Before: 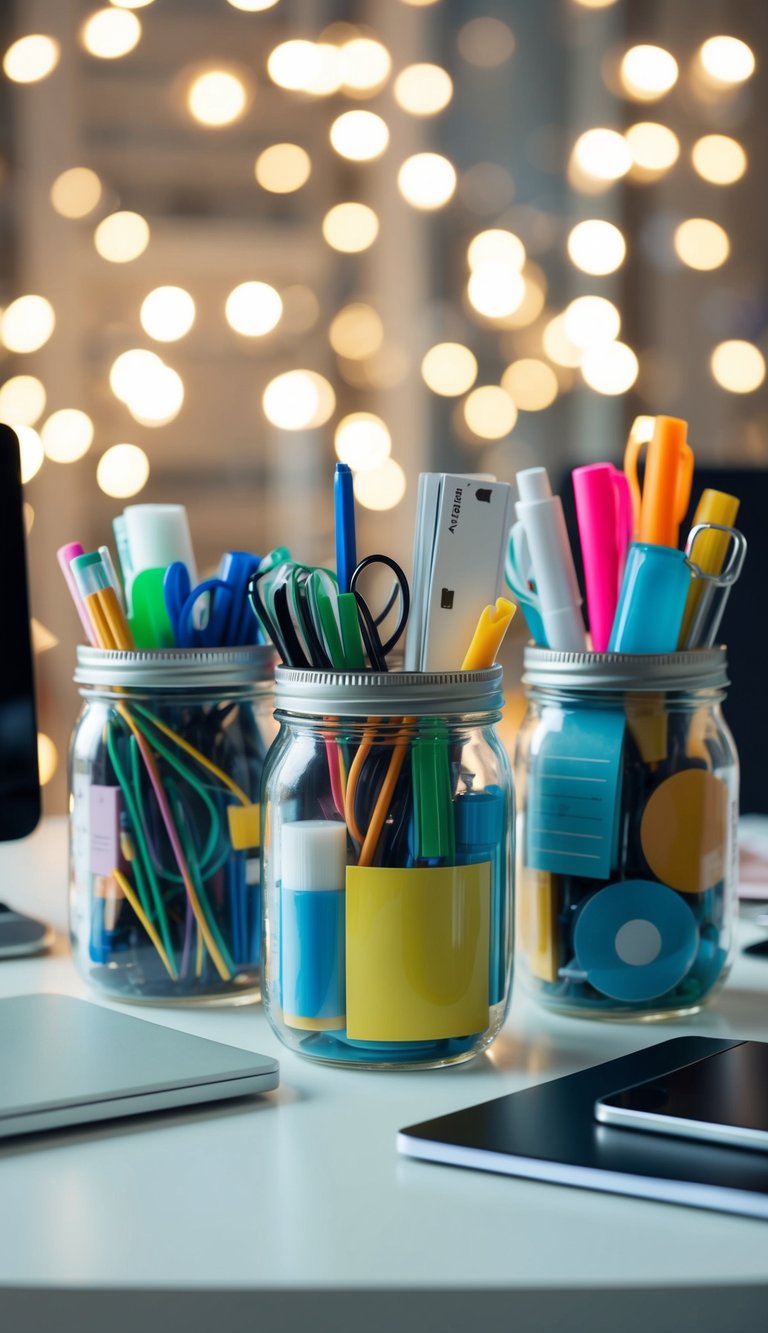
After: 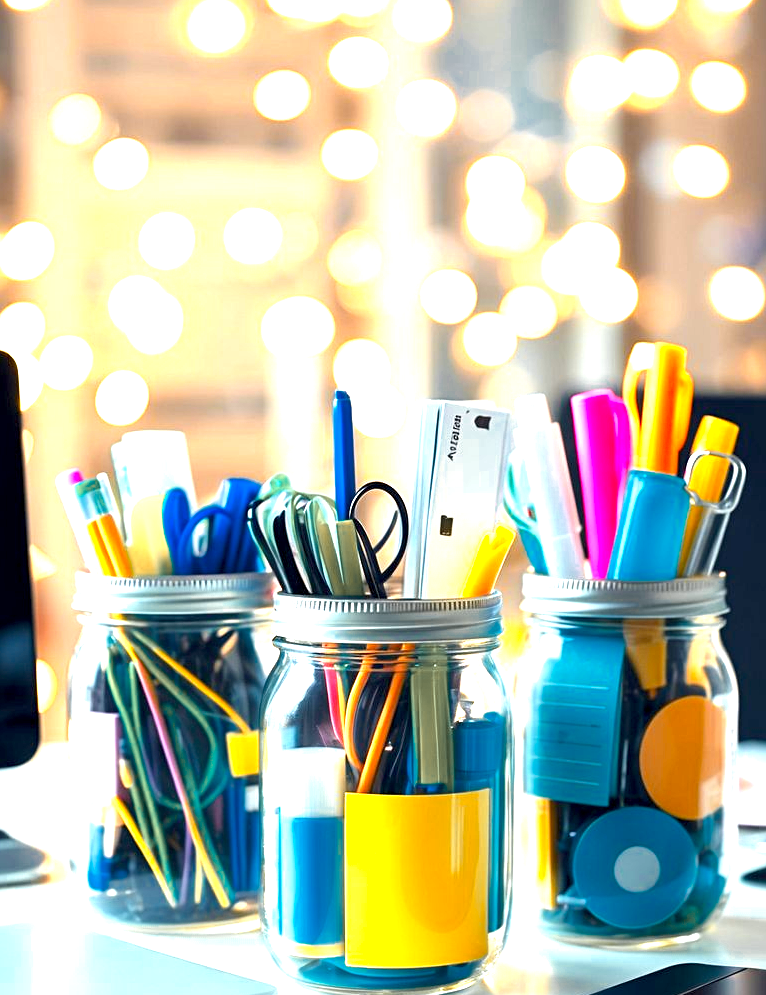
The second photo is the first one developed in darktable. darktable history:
exposure: black level correction 0.002, exposure 1.993 EV, compensate highlight preservation false
crop: left 0.208%, top 5.546%, bottom 19.799%
color zones: curves: ch0 [(0, 0.499) (0.143, 0.5) (0.286, 0.5) (0.429, 0.476) (0.571, 0.284) (0.714, 0.243) (0.857, 0.449) (1, 0.499)]; ch1 [(0, 0.532) (0.143, 0.645) (0.286, 0.696) (0.429, 0.211) (0.571, 0.504) (0.714, 0.493) (0.857, 0.495) (1, 0.532)]; ch2 [(0, 0.5) (0.143, 0.5) (0.286, 0.427) (0.429, 0.324) (0.571, 0.5) (0.714, 0.5) (0.857, 0.5) (1, 0.5)]
sharpen: radius 2.52, amount 0.34
